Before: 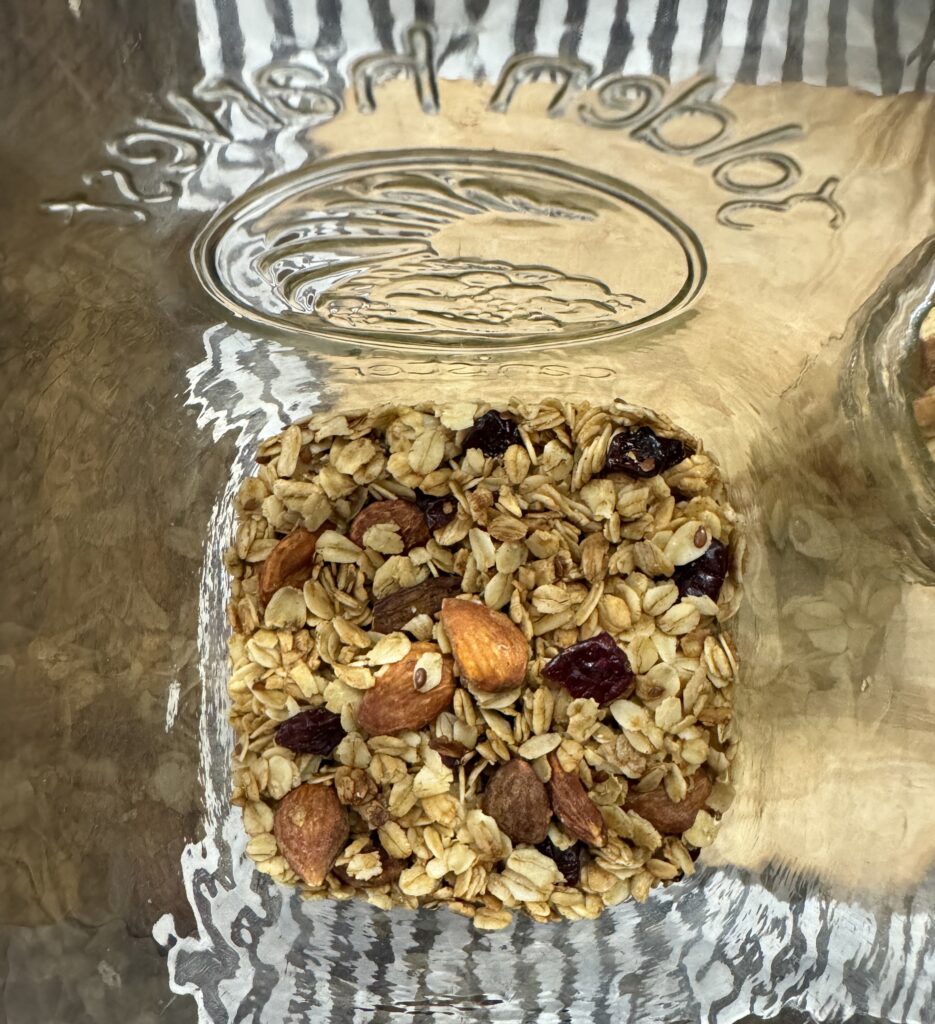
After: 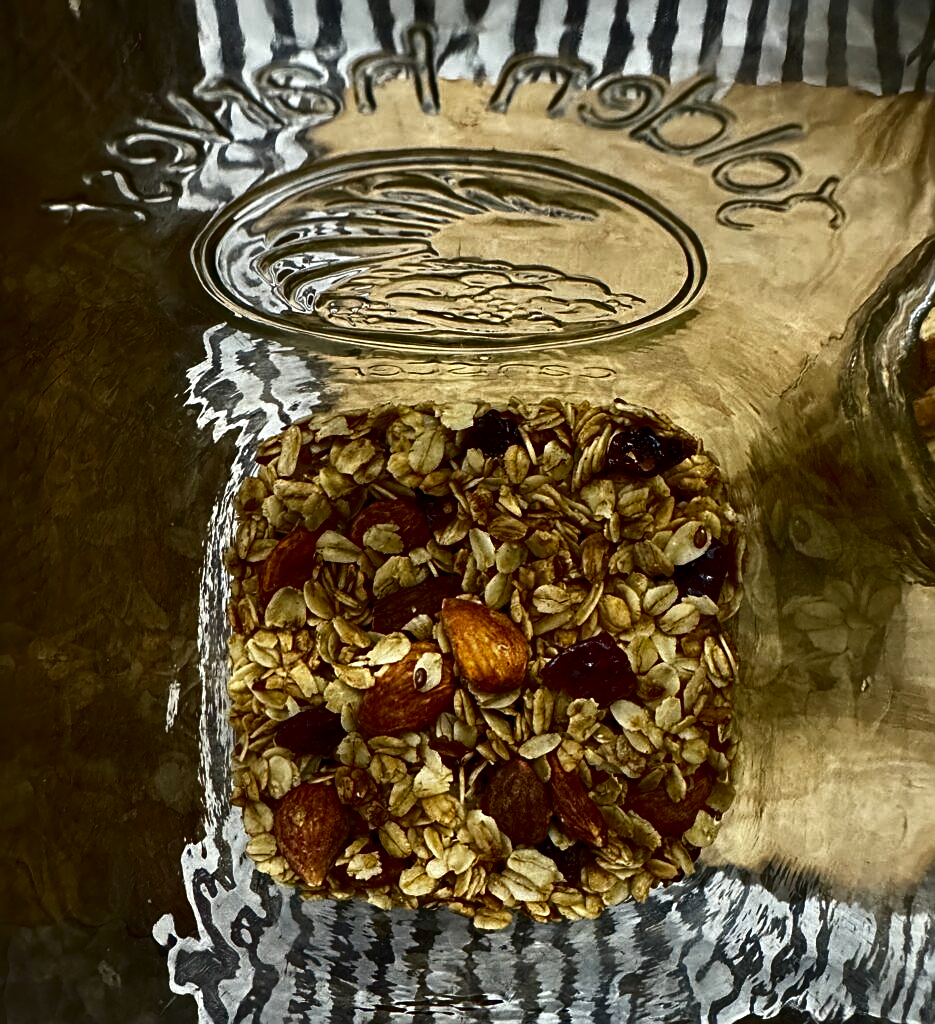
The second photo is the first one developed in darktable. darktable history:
contrast brightness saturation: contrast 0.09, brightness -0.59, saturation 0.17
sharpen: on, module defaults
